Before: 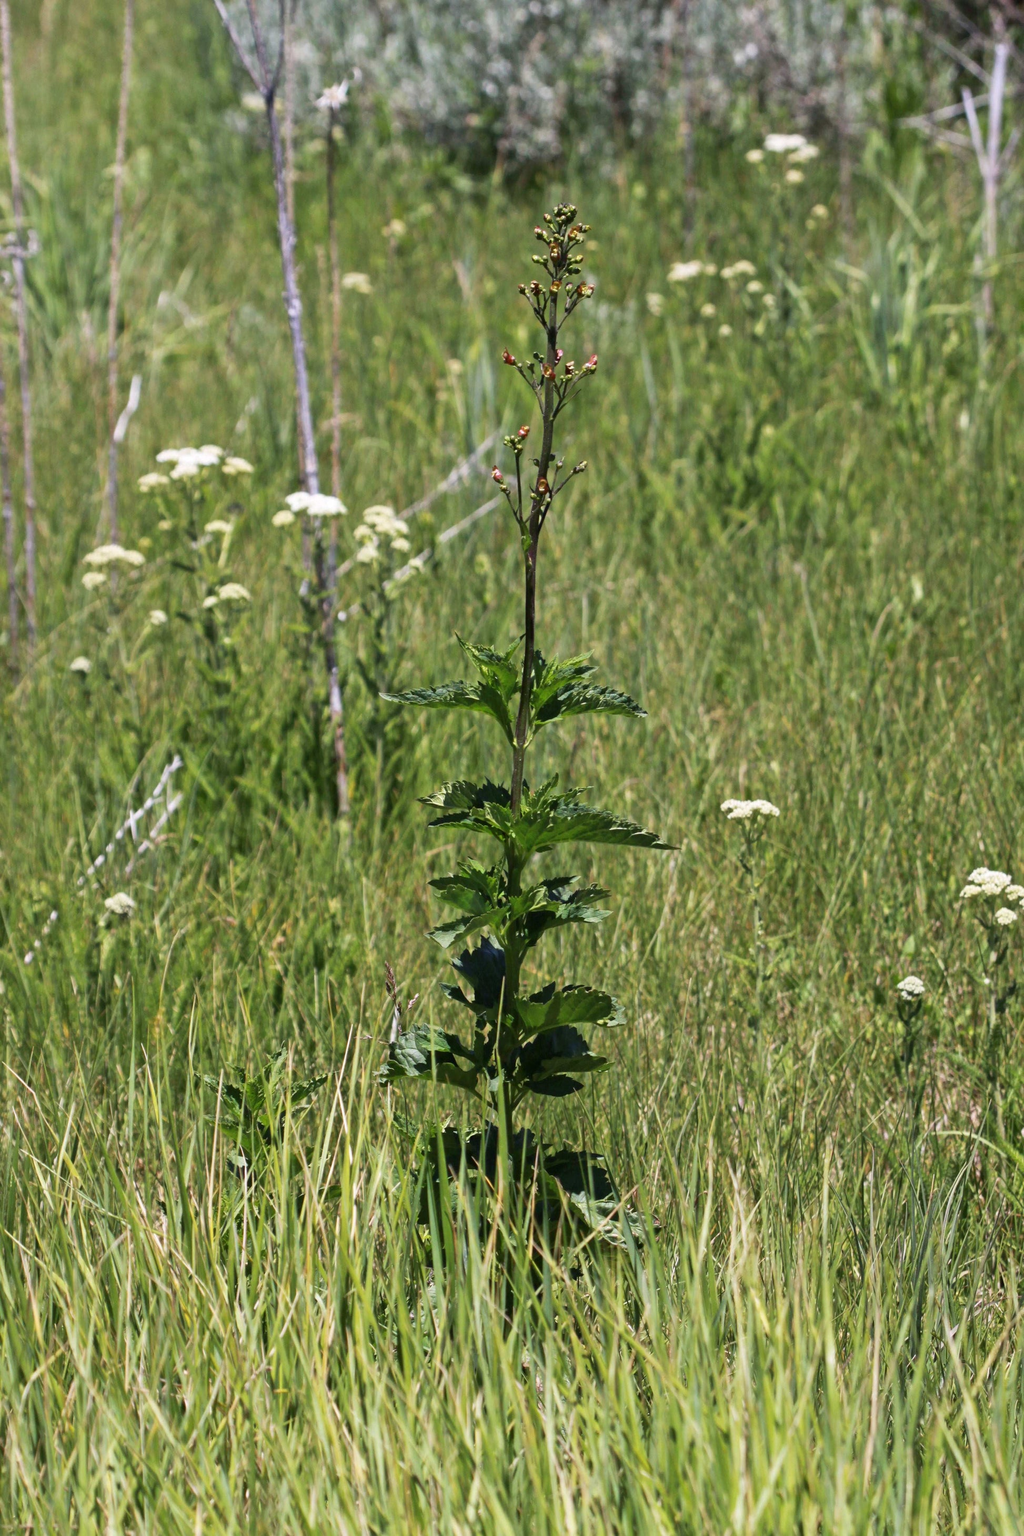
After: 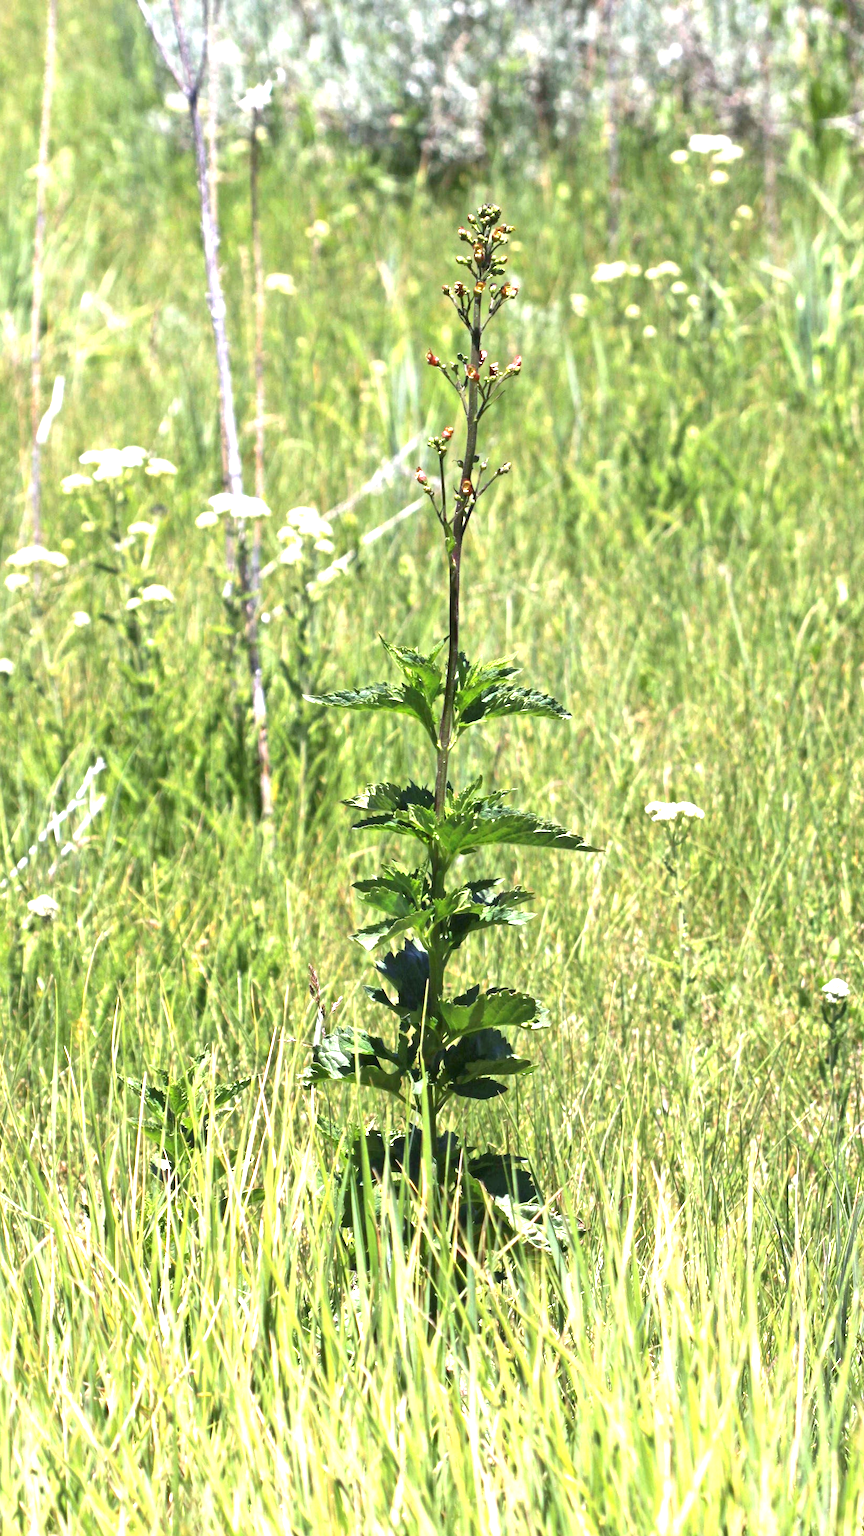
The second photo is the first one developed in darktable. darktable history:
crop: left 7.598%, right 7.873%
exposure: exposure 1.5 EV, compensate highlight preservation false
